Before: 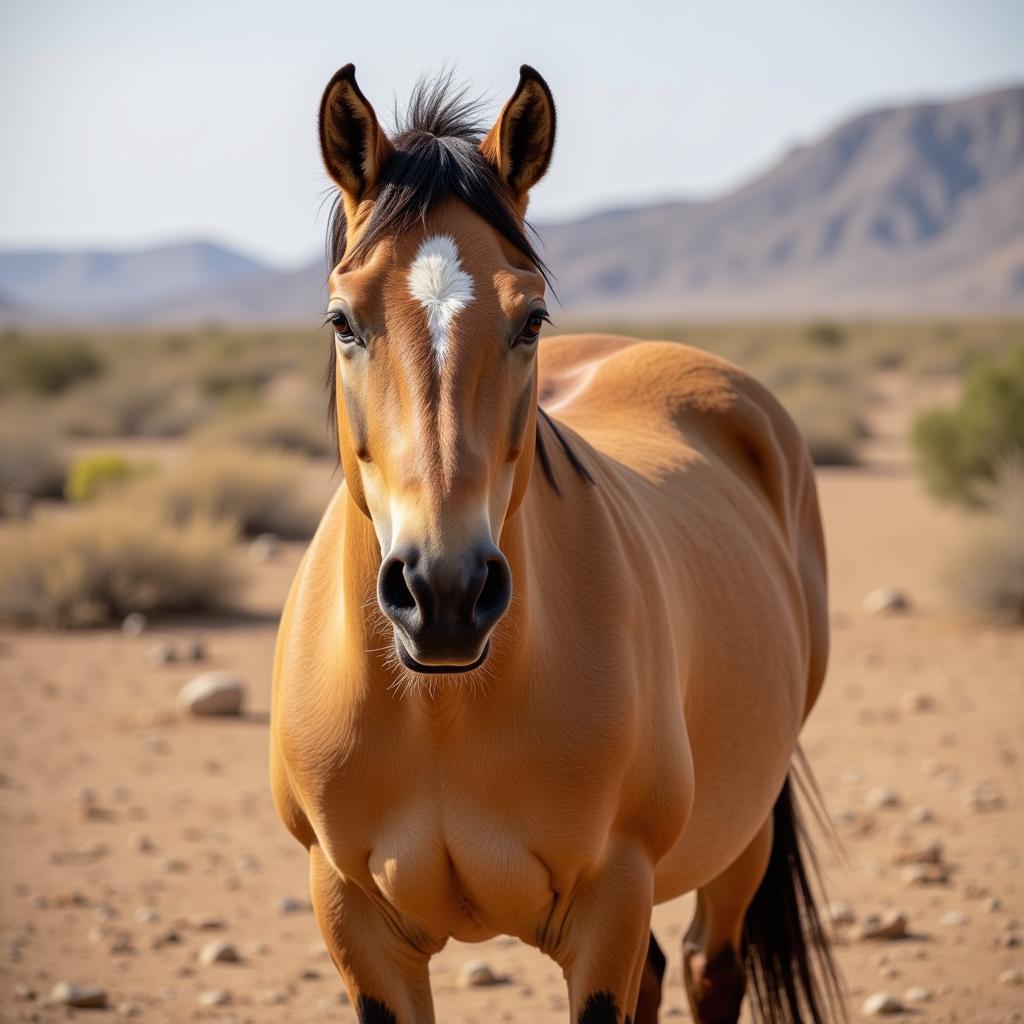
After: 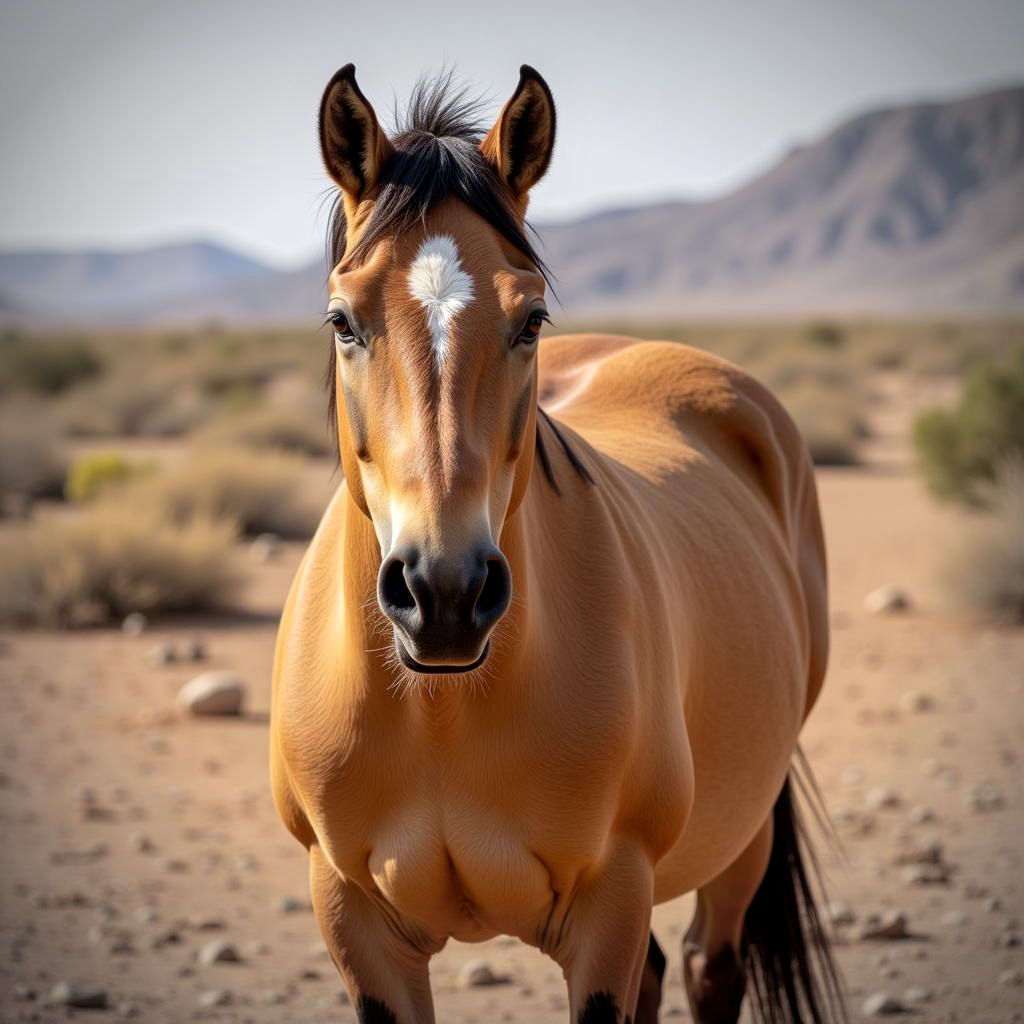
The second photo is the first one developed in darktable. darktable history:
local contrast: highlights 107%, shadows 97%, detail 119%, midtone range 0.2
vignetting: brightness -0.528, saturation -0.507, center (0, 0.008), width/height ratio 1.09, unbound false
